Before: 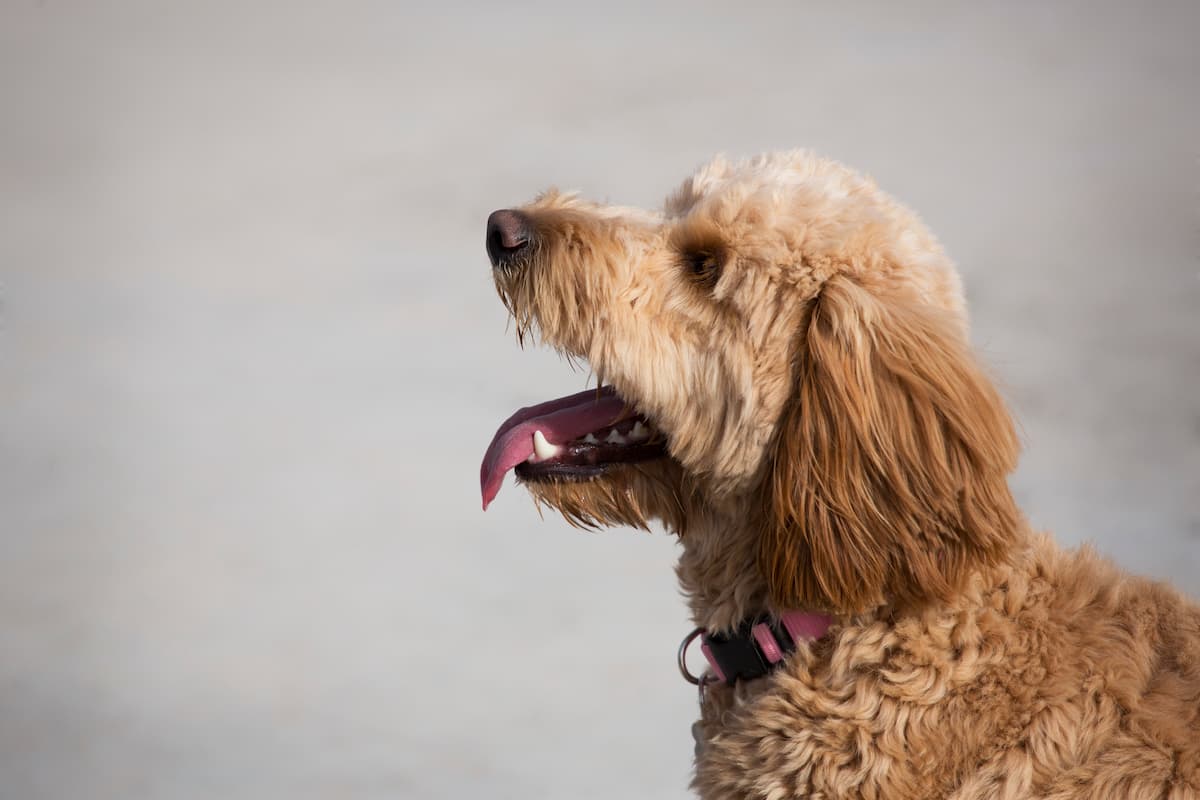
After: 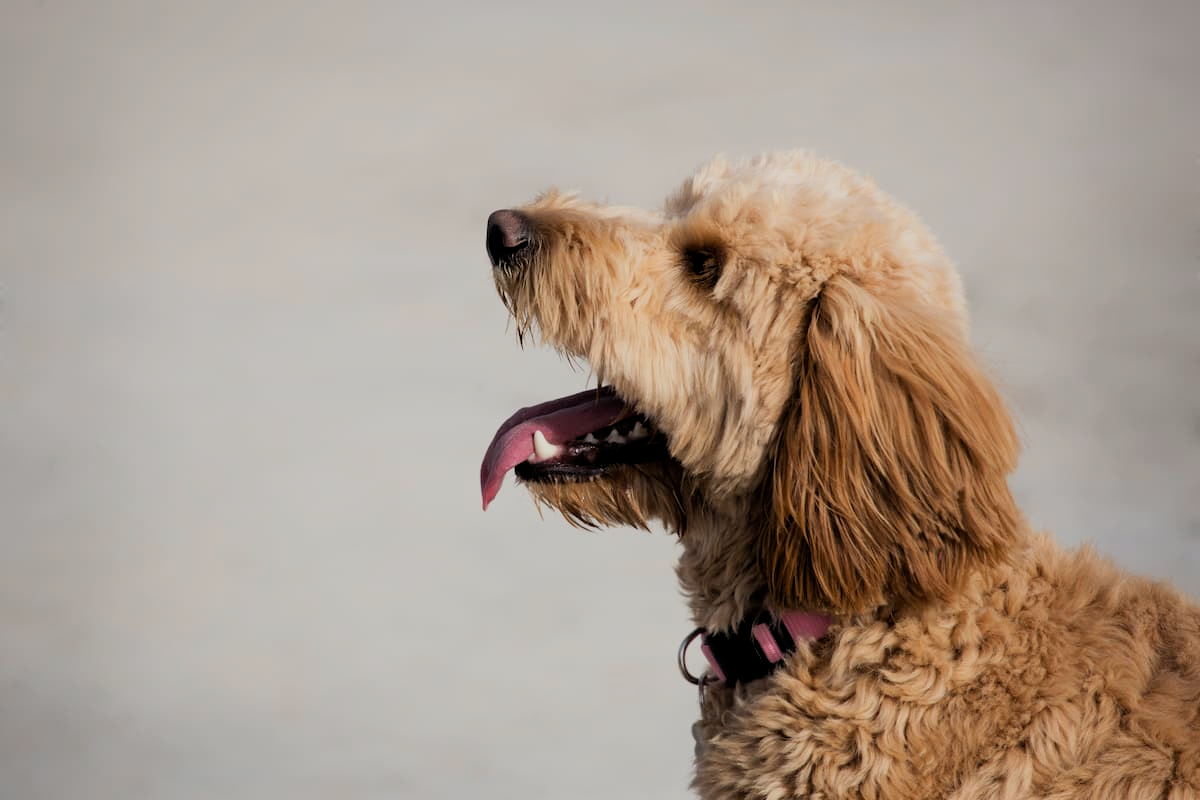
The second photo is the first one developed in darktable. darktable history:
filmic rgb: black relative exposure -7.77 EV, white relative exposure 4.45 EV, target black luminance 0%, hardness 3.75, latitude 50.84%, contrast 1.075, highlights saturation mix 8.98%, shadows ↔ highlights balance -0.21%
color correction: highlights b* 2.99
